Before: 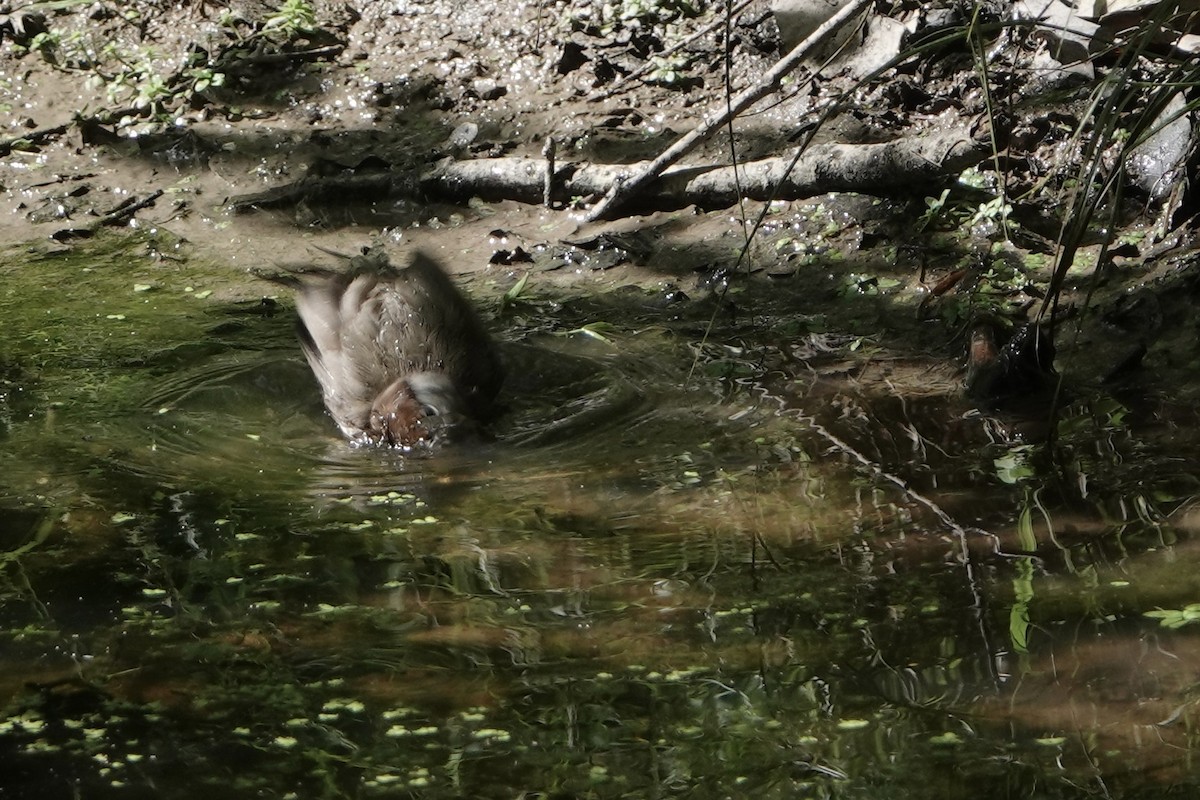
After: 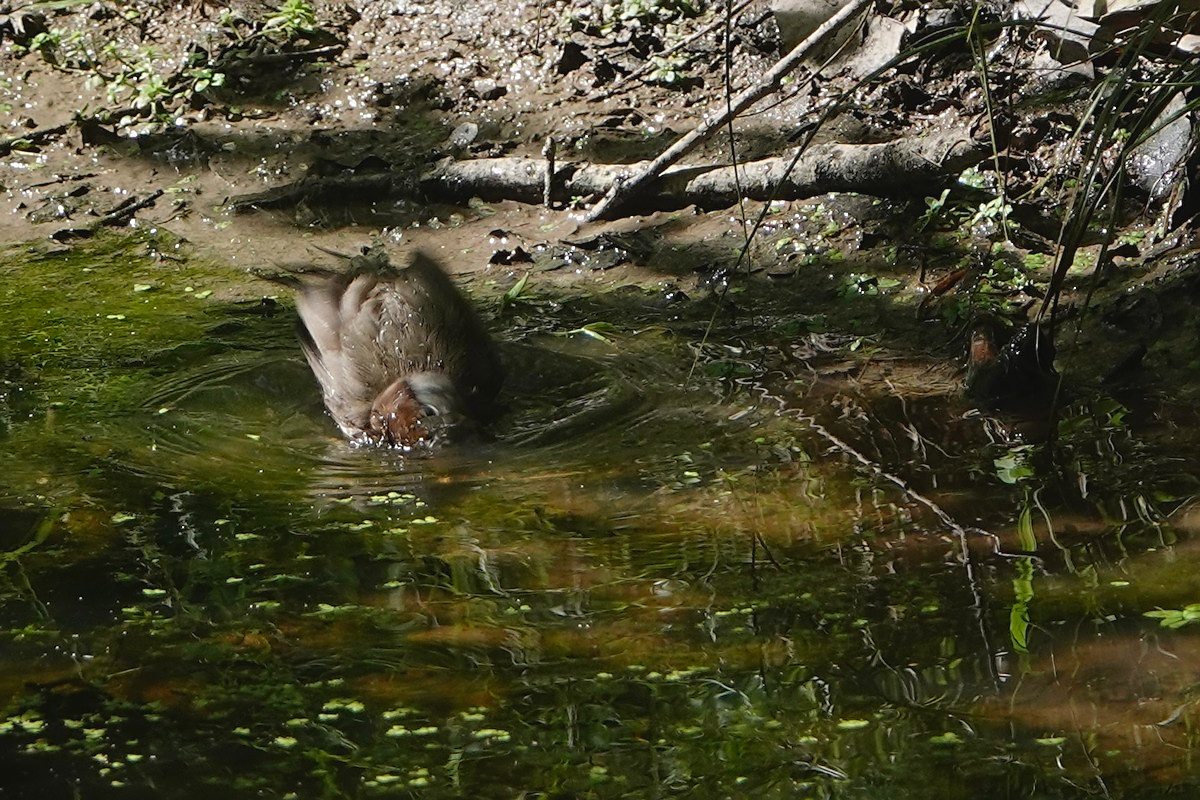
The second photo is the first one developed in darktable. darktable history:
contrast brightness saturation: contrast -0.08, brightness -0.04, saturation -0.11
color balance rgb: perceptual saturation grading › global saturation 25%, global vibrance 20%
sharpen: on, module defaults
